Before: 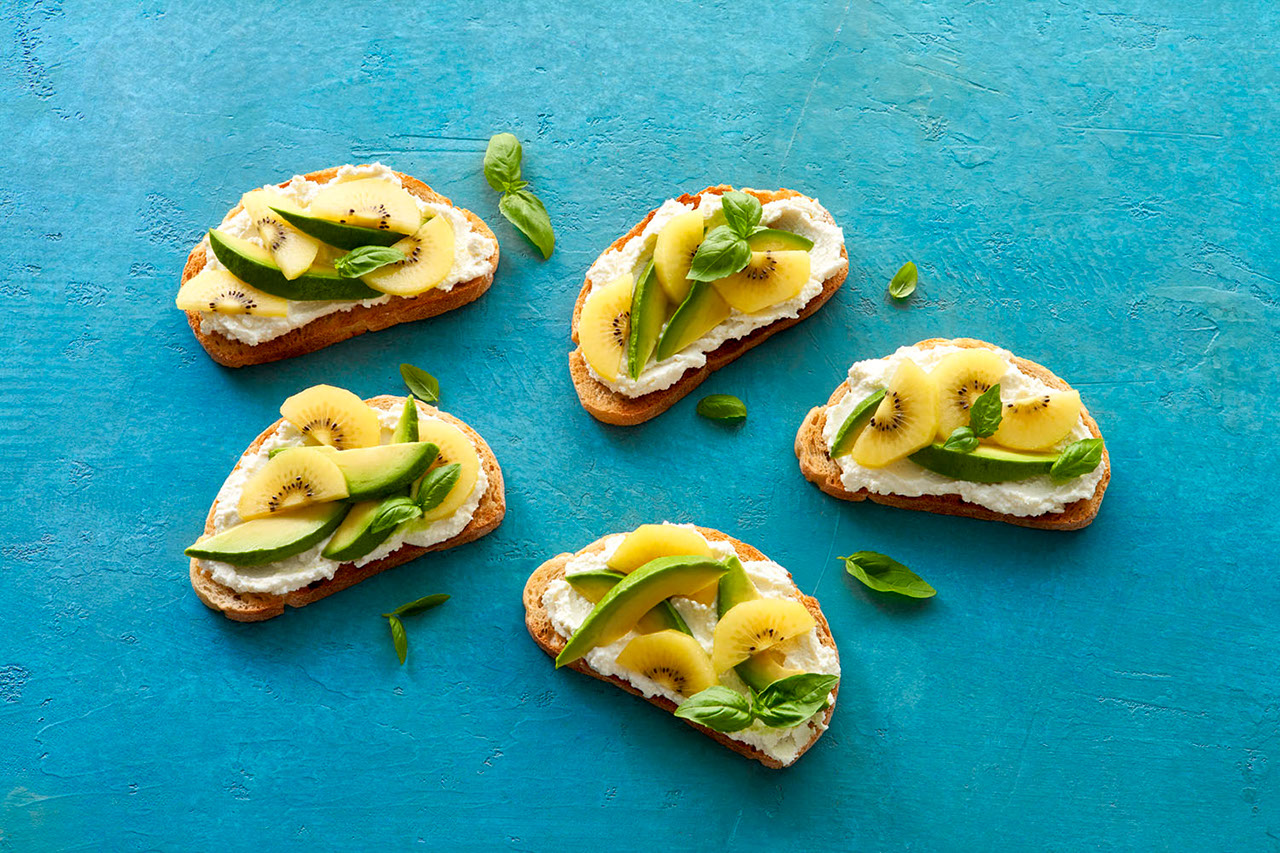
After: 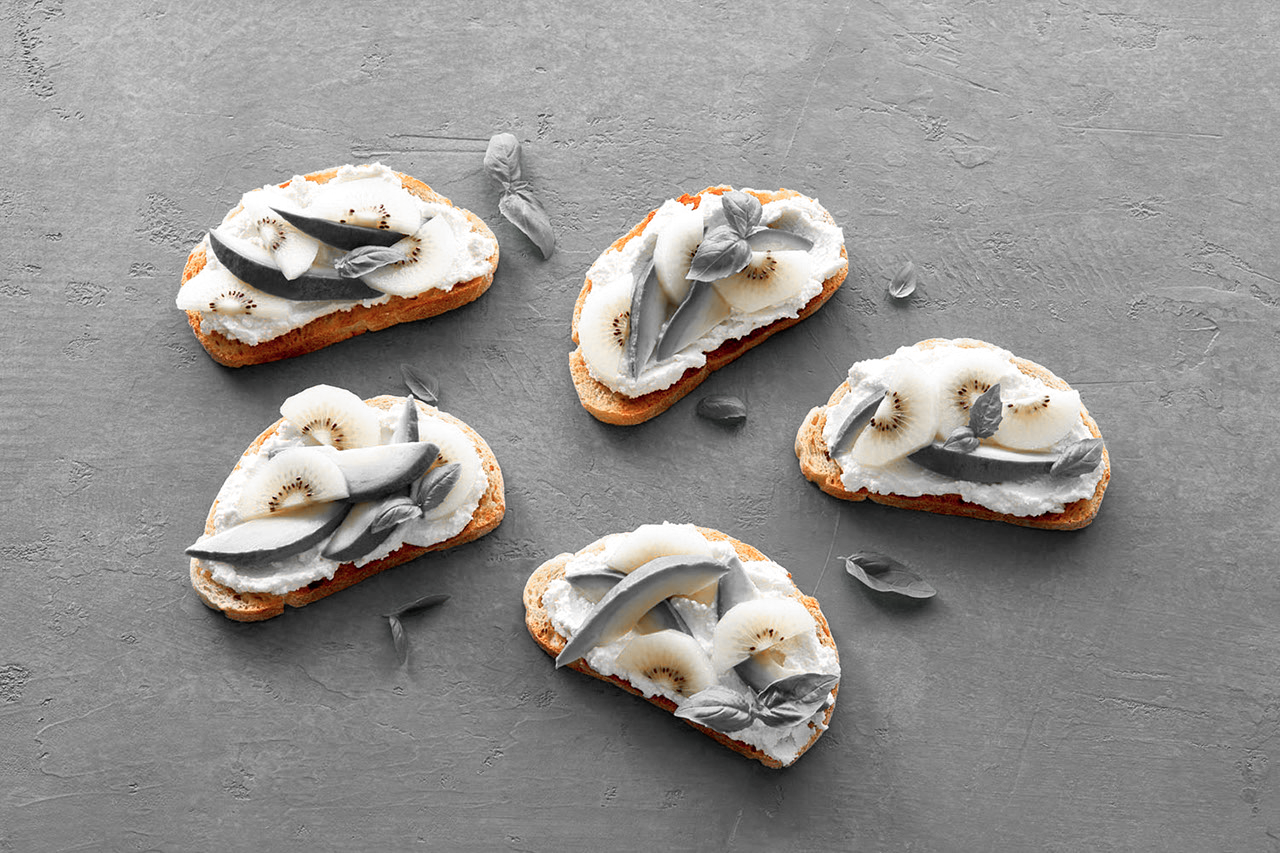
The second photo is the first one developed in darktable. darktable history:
color zones: curves: ch0 [(0, 0.65) (0.096, 0.644) (0.221, 0.539) (0.429, 0.5) (0.571, 0.5) (0.714, 0.5) (0.857, 0.5) (1, 0.65)]; ch1 [(0, 0.5) (0.143, 0.5) (0.257, -0.002) (0.429, 0.04) (0.571, -0.001) (0.714, -0.015) (0.857, 0.024) (1, 0.5)]
white balance: red 1.009, blue 0.985
